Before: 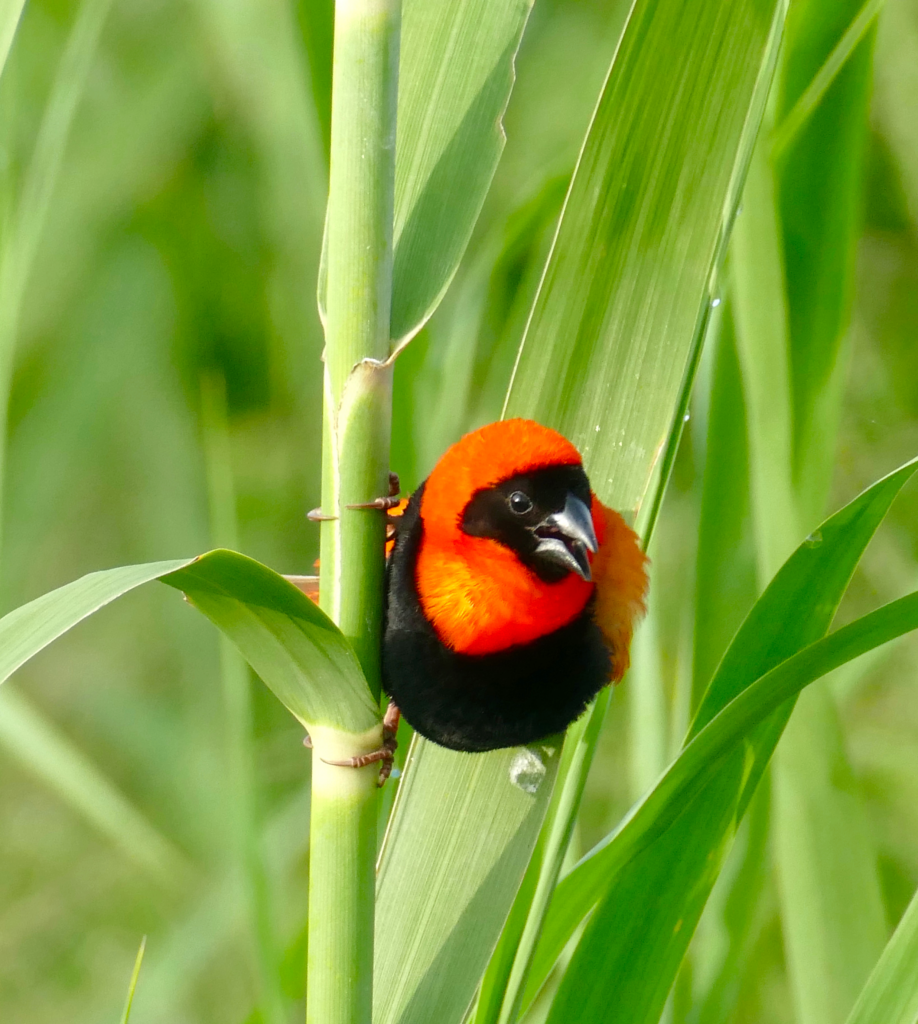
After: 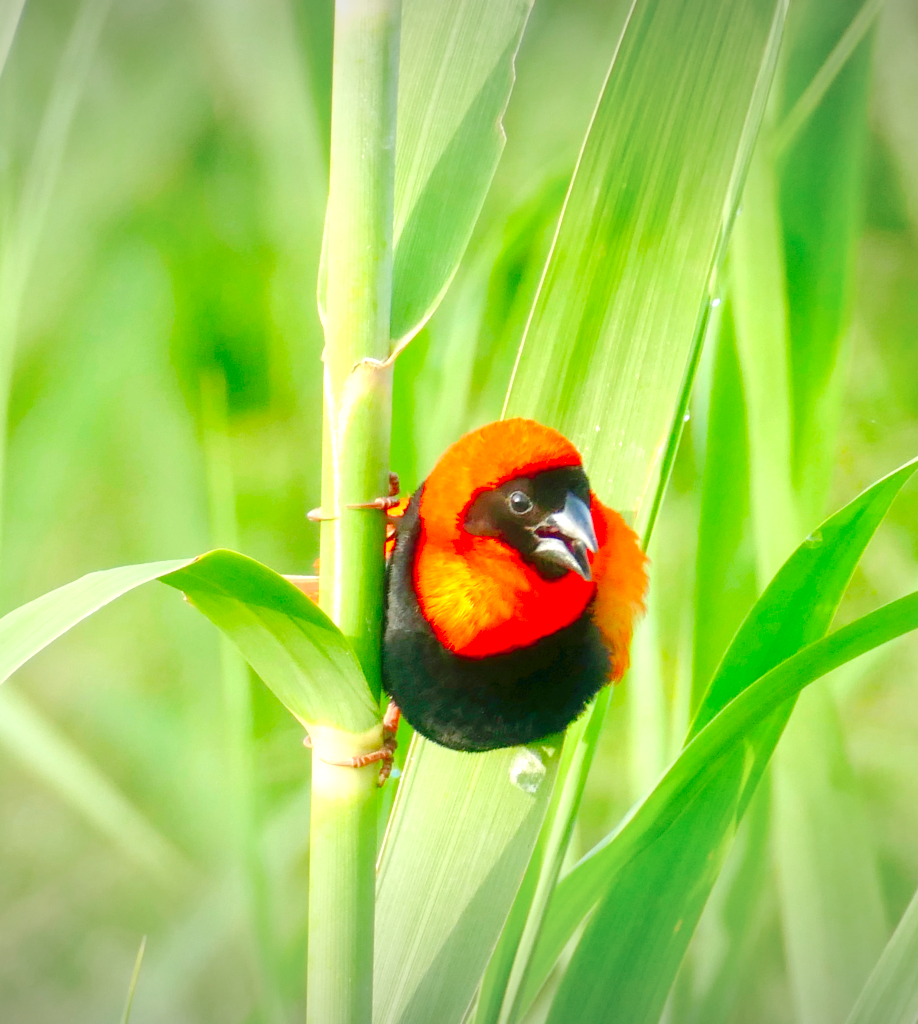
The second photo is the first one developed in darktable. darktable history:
levels: levels [0.008, 0.318, 0.836]
vignetting: fall-off radius 99.89%, width/height ratio 1.344
